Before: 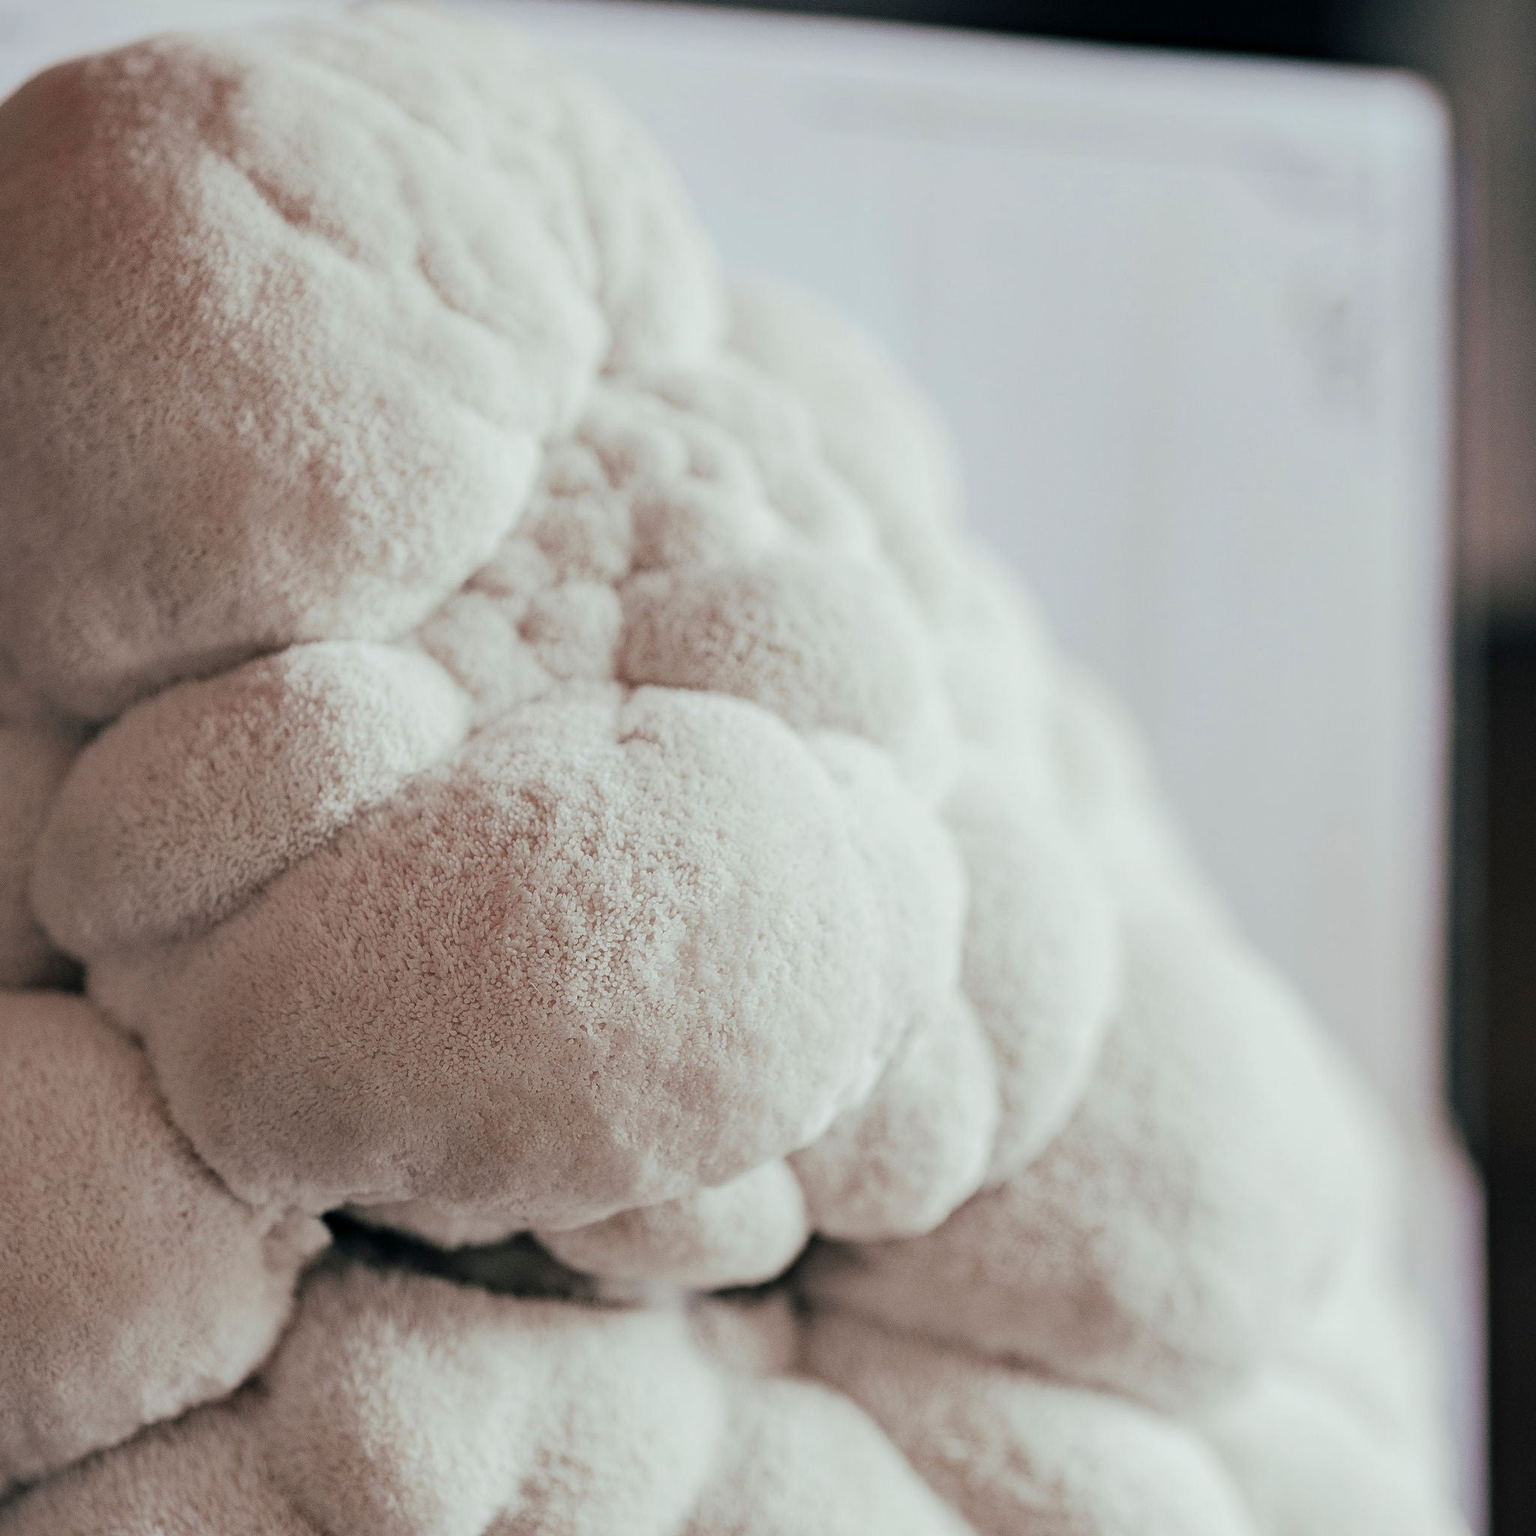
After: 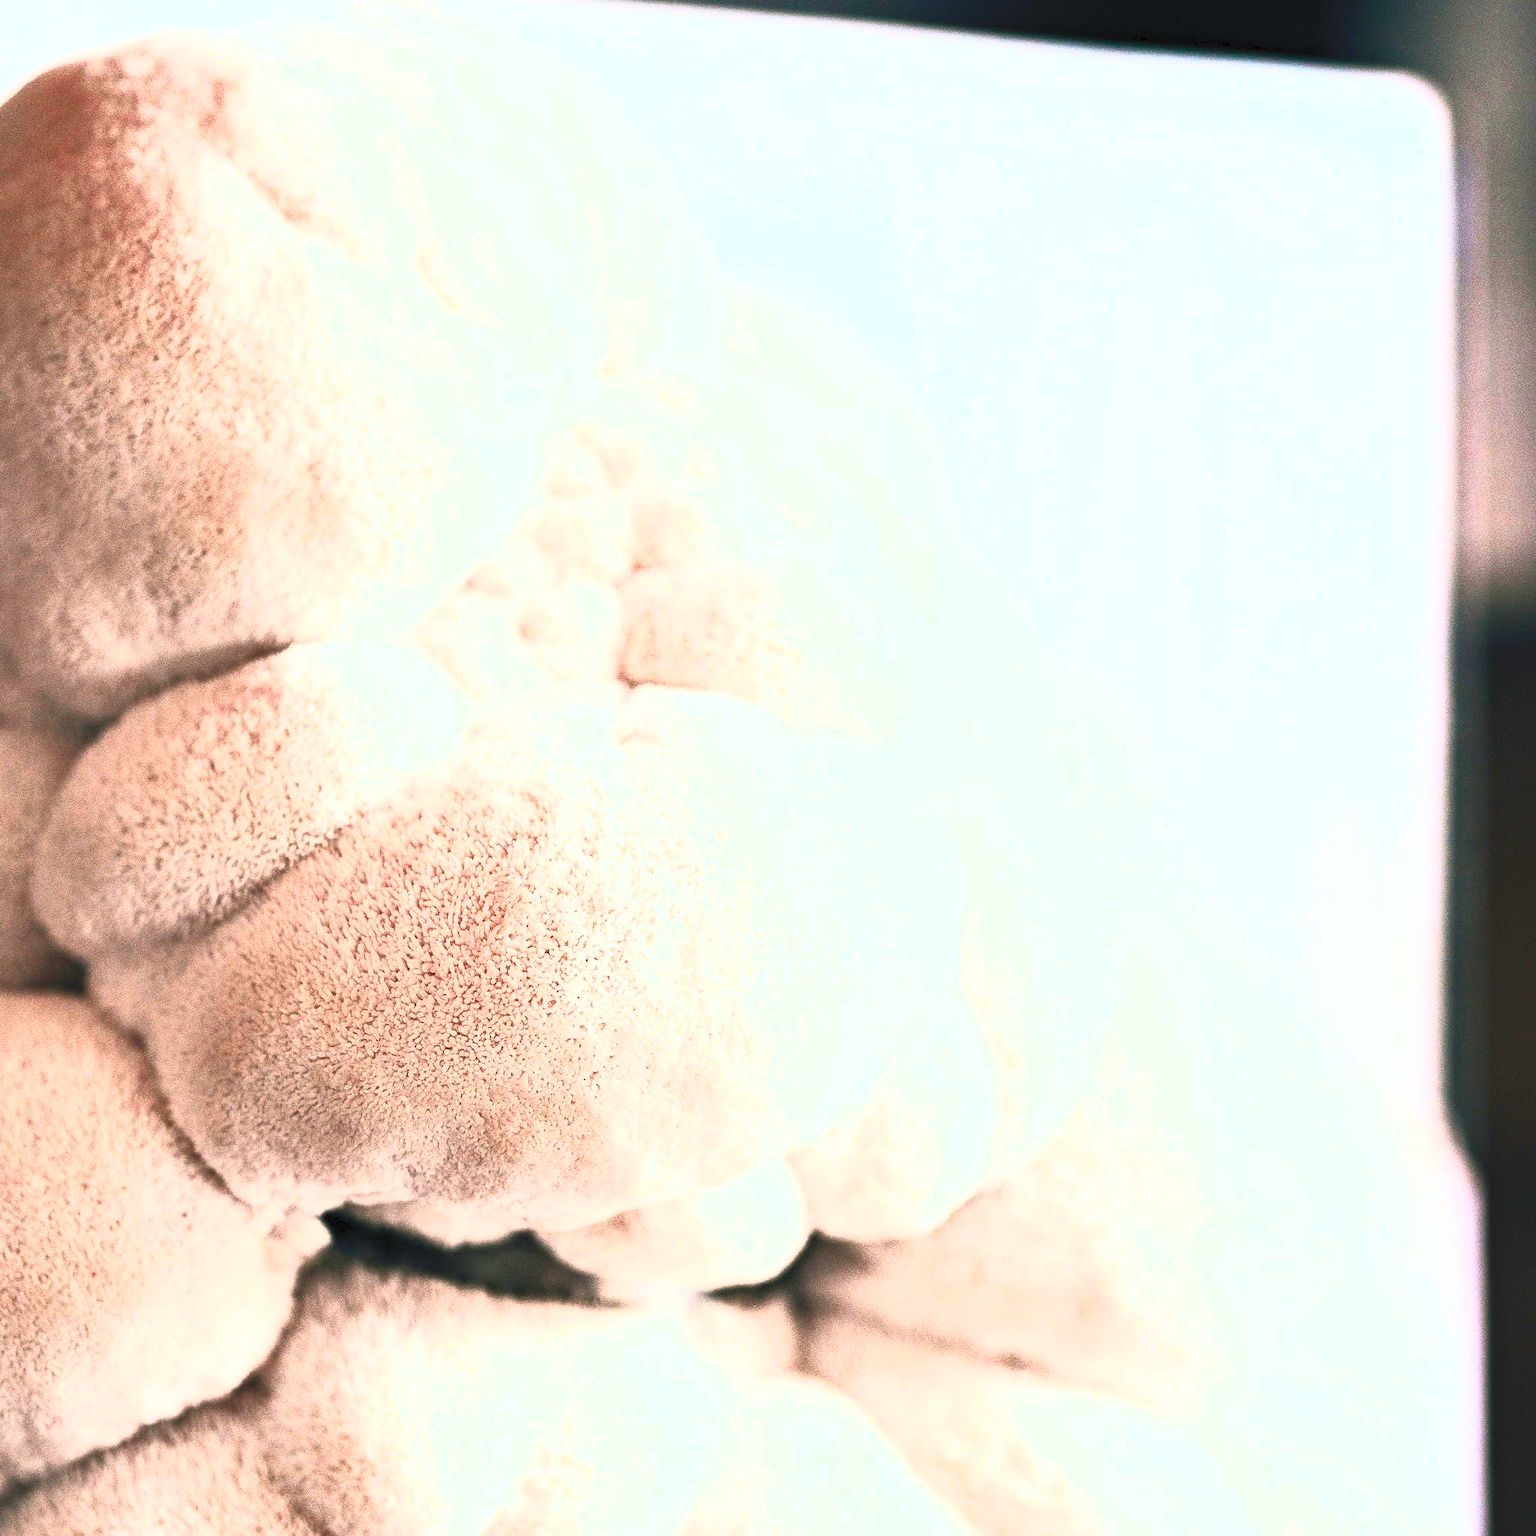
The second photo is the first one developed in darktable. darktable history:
contrast brightness saturation: contrast 1, brightness 0.993, saturation 0.991
tone equalizer: -8 EV -0.44 EV, -7 EV -0.422 EV, -6 EV -0.298 EV, -5 EV -0.253 EV, -3 EV 0.189 EV, -2 EV 0.307 EV, -1 EV 0.374 EV, +0 EV 0.425 EV
